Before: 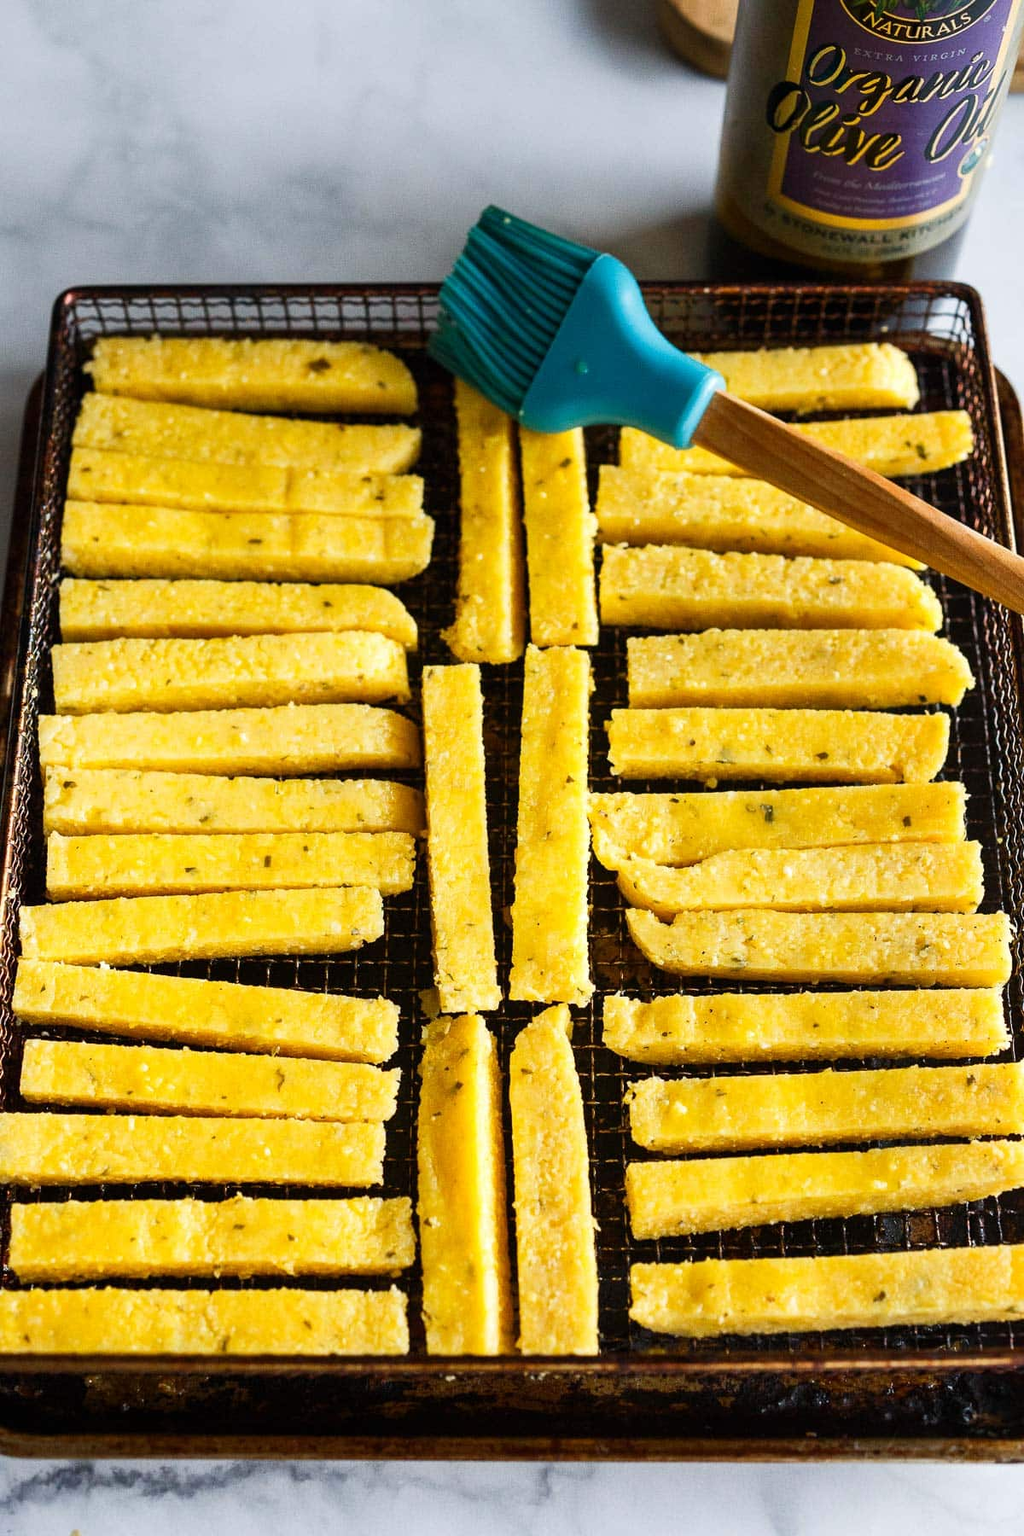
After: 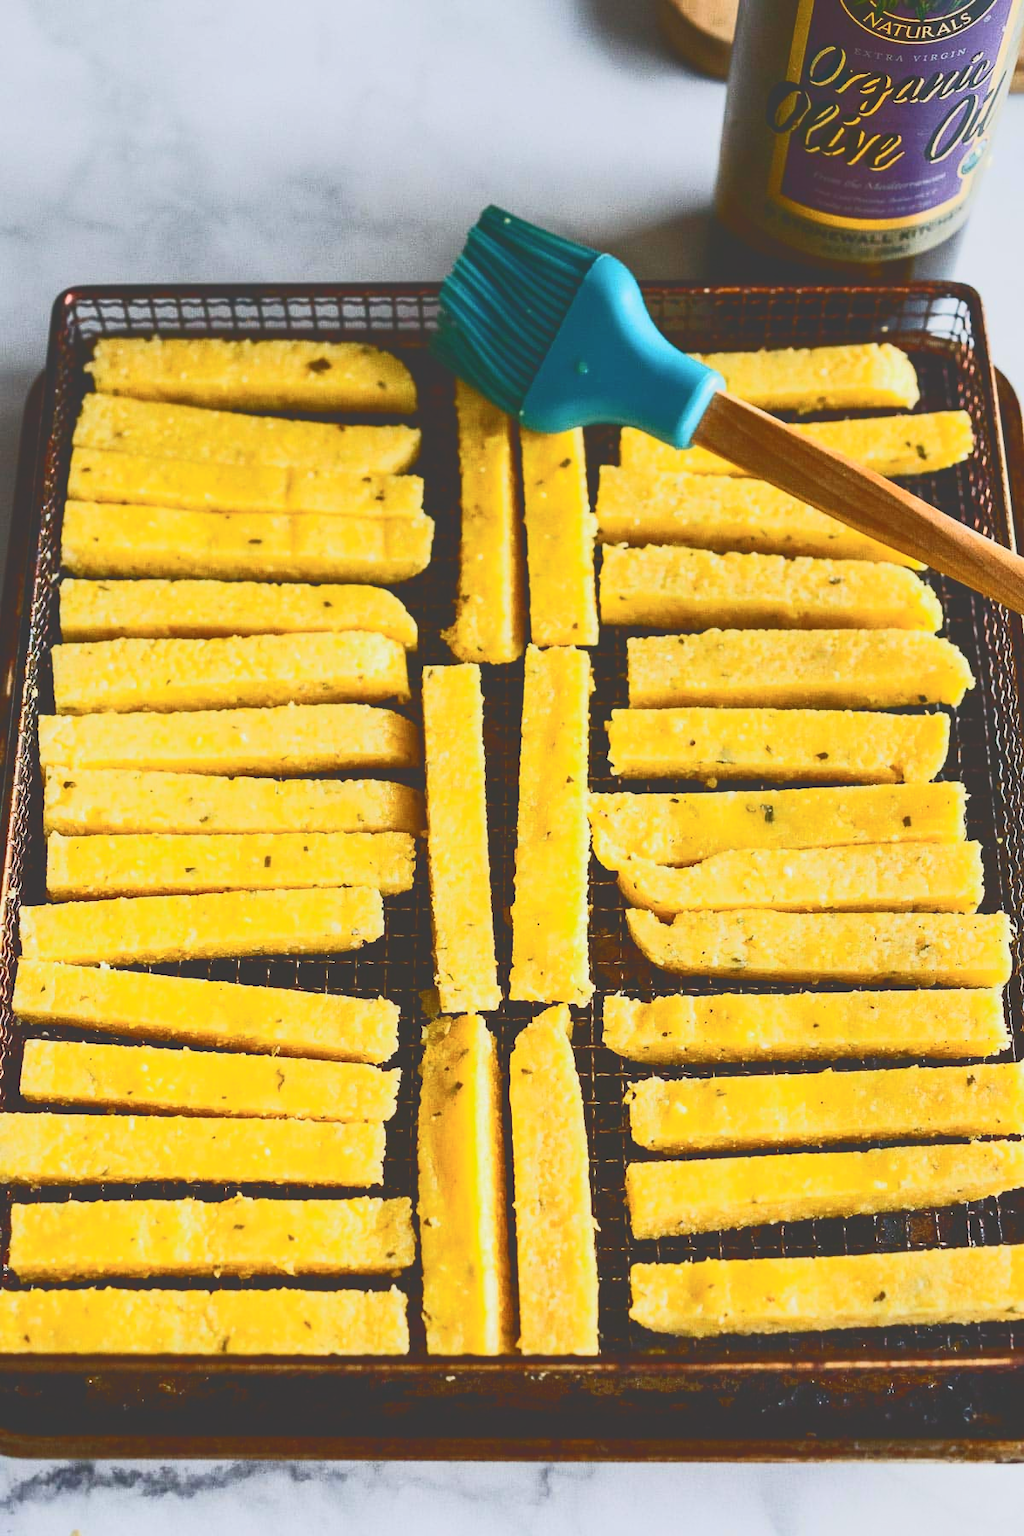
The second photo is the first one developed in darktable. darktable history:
contrast brightness saturation: contrast -0.111
tone curve: curves: ch0 [(0, 0) (0.003, 0.231) (0.011, 0.231) (0.025, 0.231) (0.044, 0.231) (0.069, 0.235) (0.1, 0.24) (0.136, 0.246) (0.177, 0.256) (0.224, 0.279) (0.277, 0.313) (0.335, 0.354) (0.399, 0.428) (0.468, 0.514) (0.543, 0.61) (0.623, 0.728) (0.709, 0.808) (0.801, 0.873) (0.898, 0.909) (1, 1)], color space Lab, independent channels, preserve colors none
